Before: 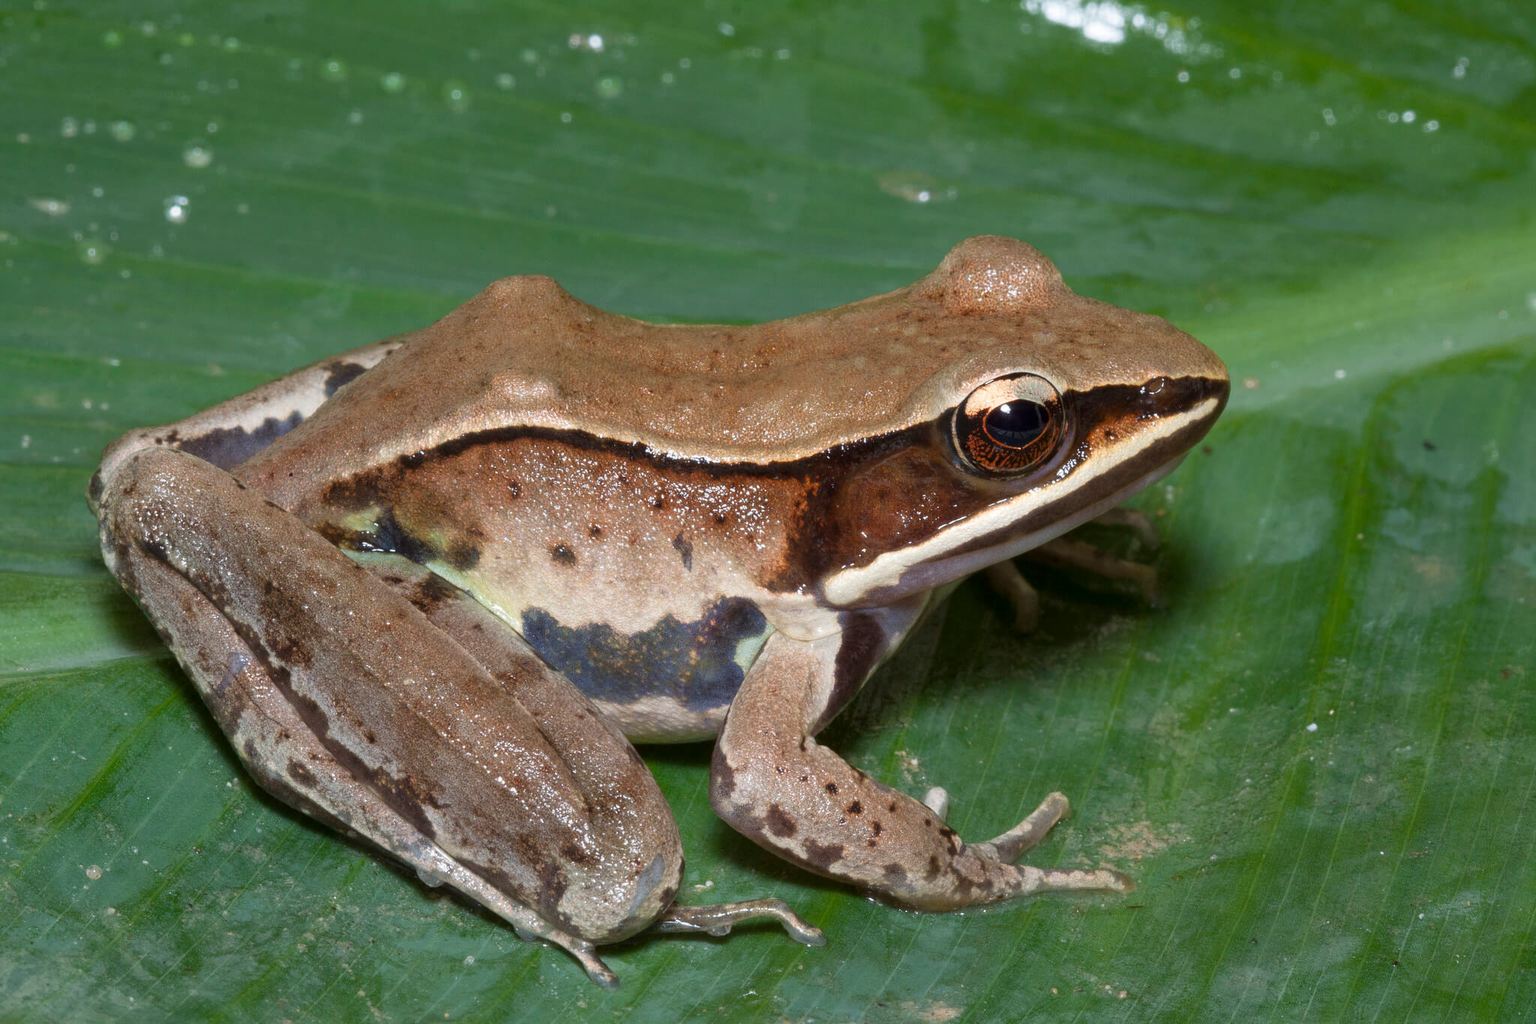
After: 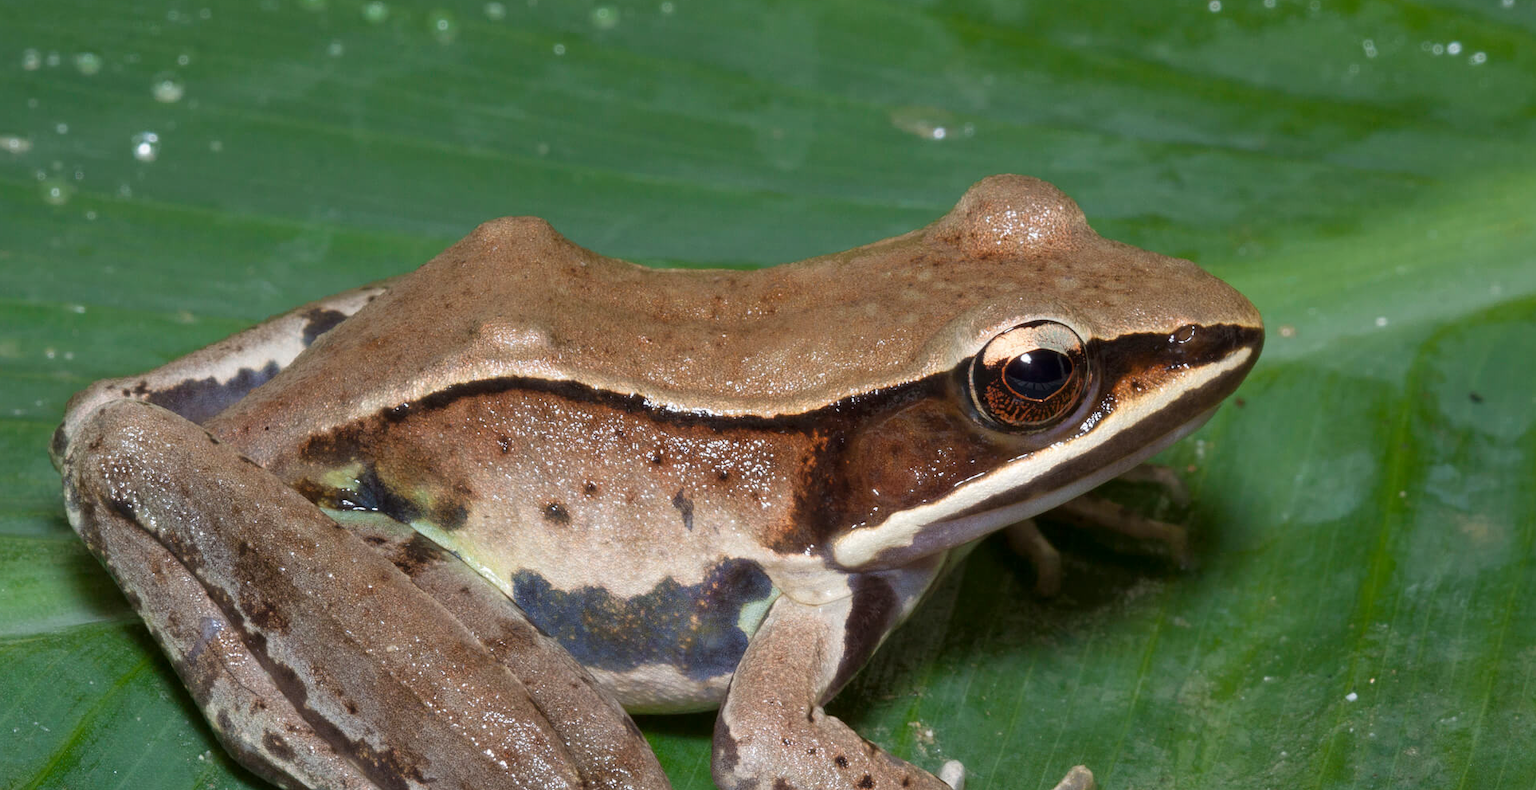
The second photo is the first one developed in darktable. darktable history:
crop: left 2.624%, top 7.031%, right 3.225%, bottom 20.284%
color zones: curves: ch1 [(0.077, 0.436) (0.25, 0.5) (0.75, 0.5)]
